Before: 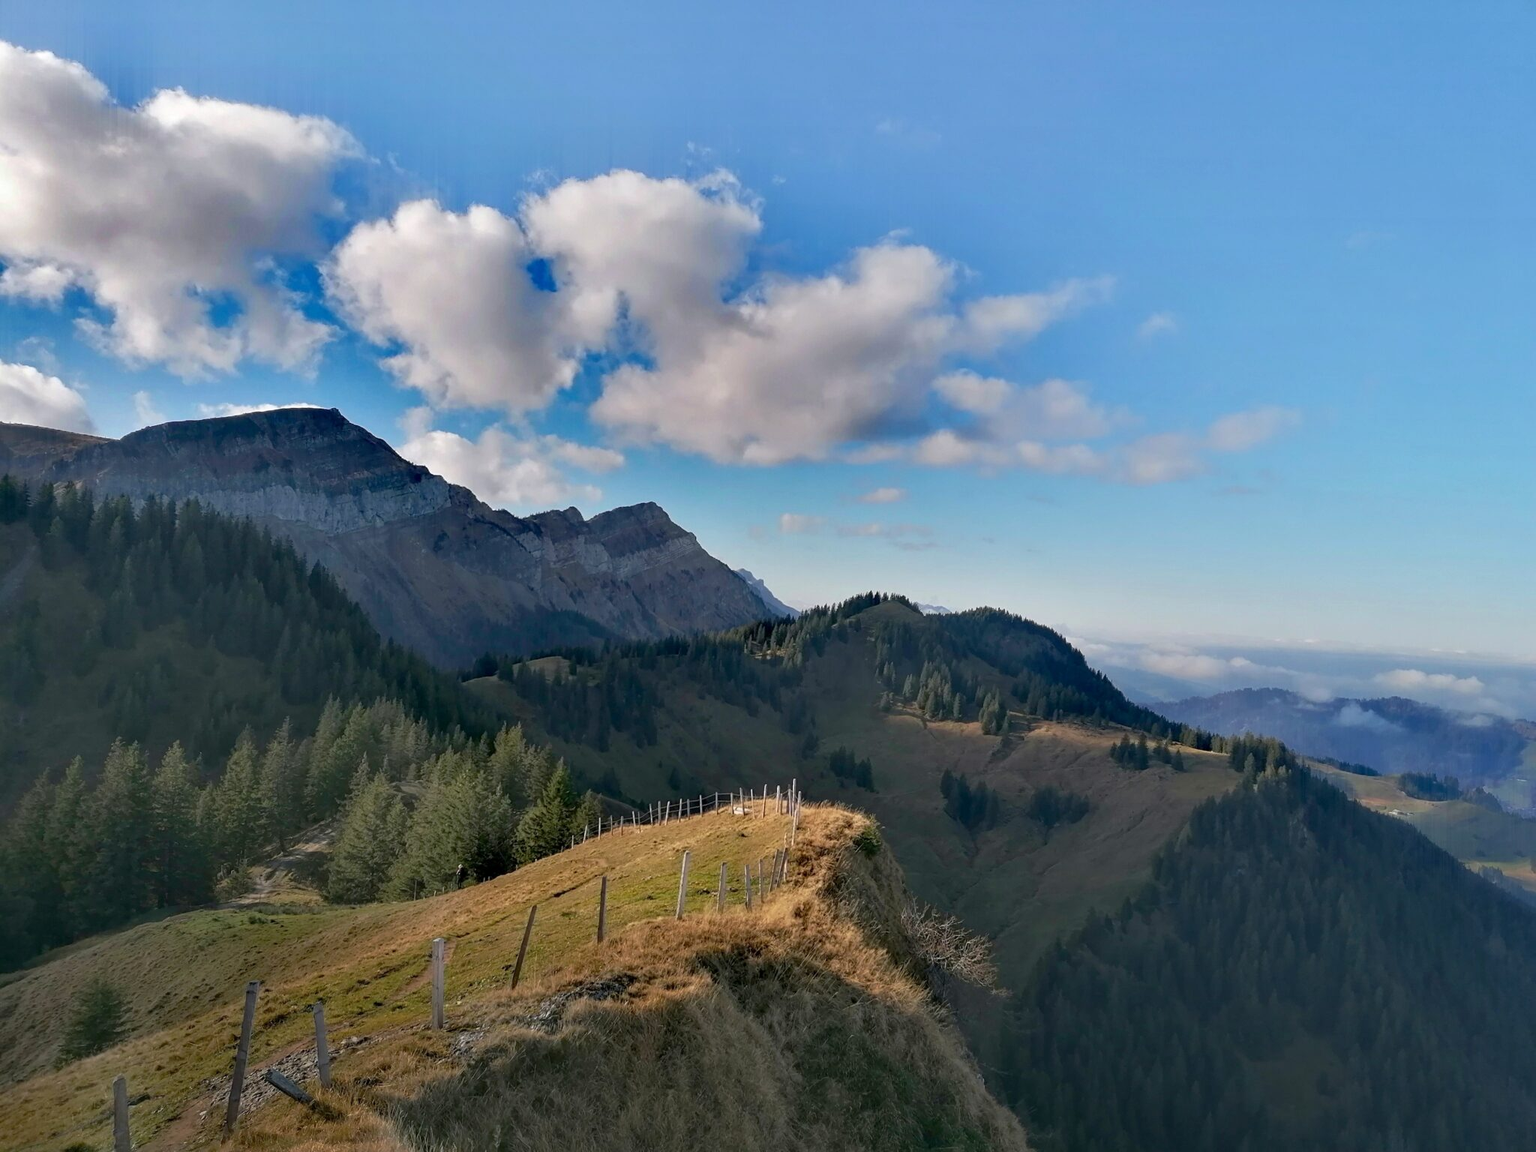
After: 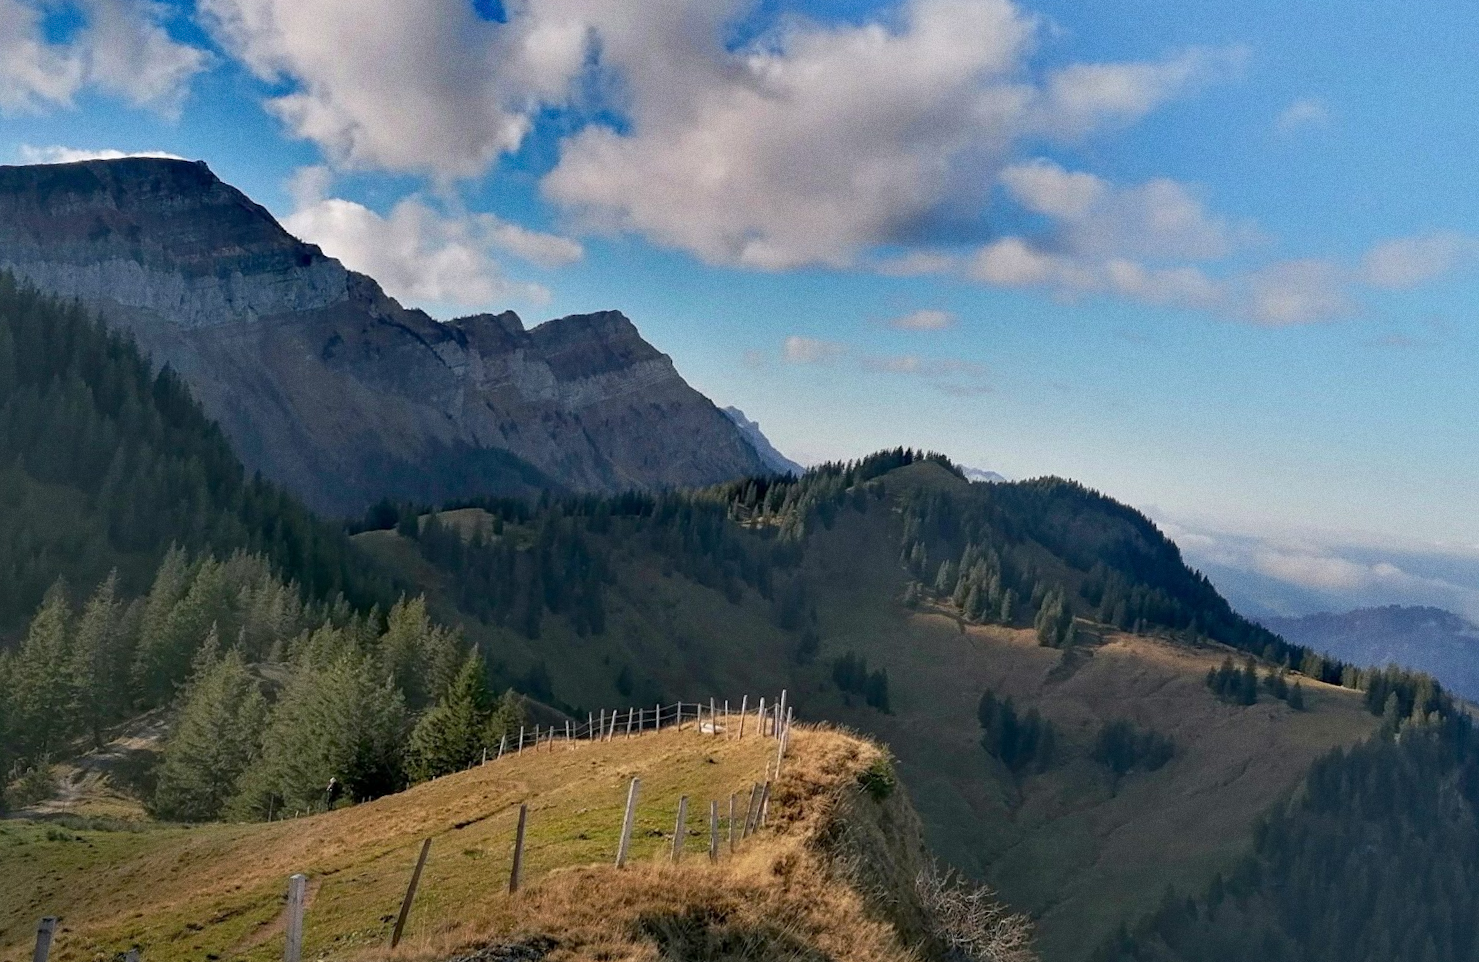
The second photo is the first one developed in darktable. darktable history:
crop and rotate: angle -3.37°, left 9.79%, top 20.73%, right 12.42%, bottom 11.82%
grain: on, module defaults
